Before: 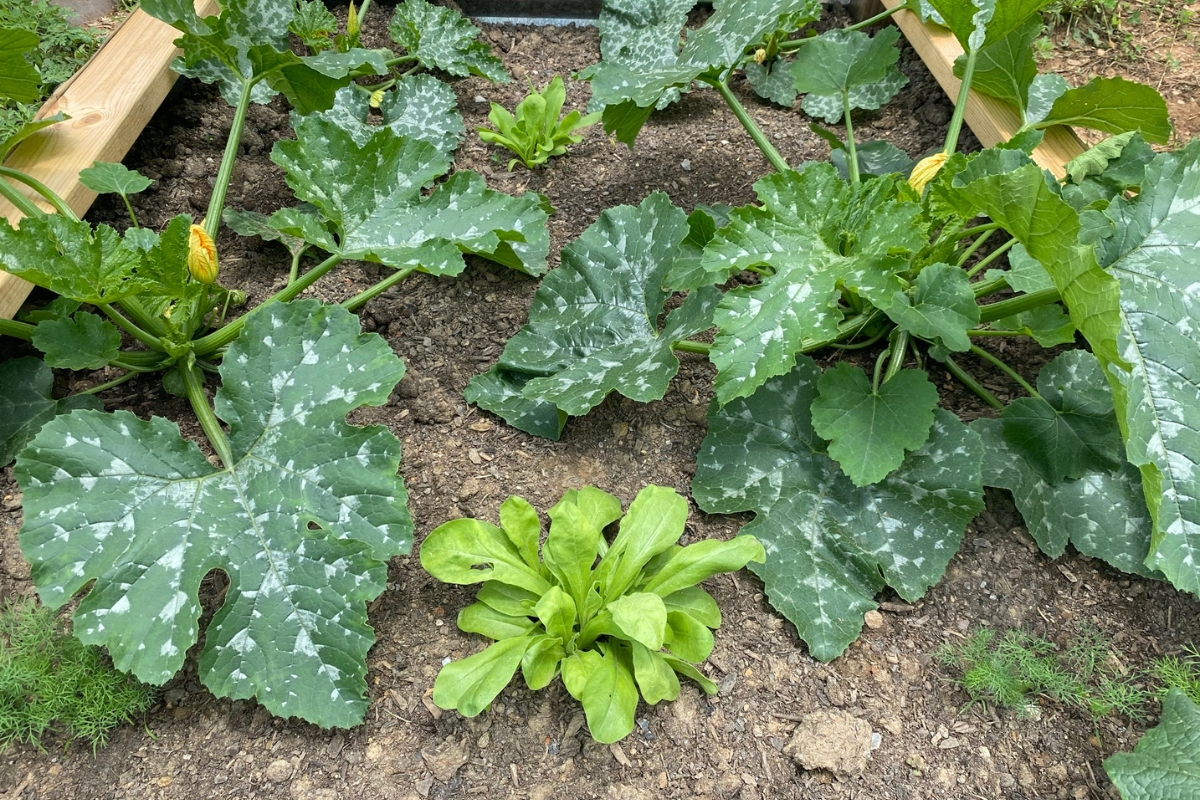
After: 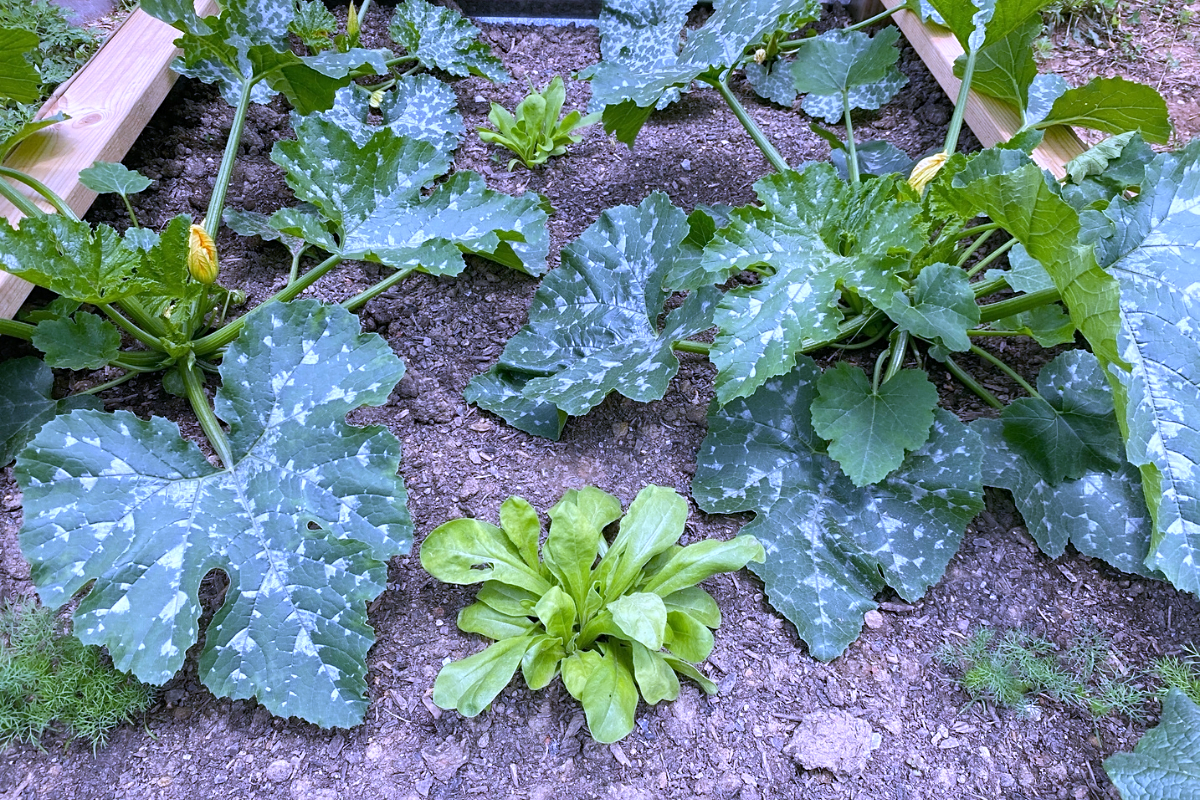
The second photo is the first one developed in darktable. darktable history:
white balance: red 0.98, blue 1.61
sharpen: amount 0.2
